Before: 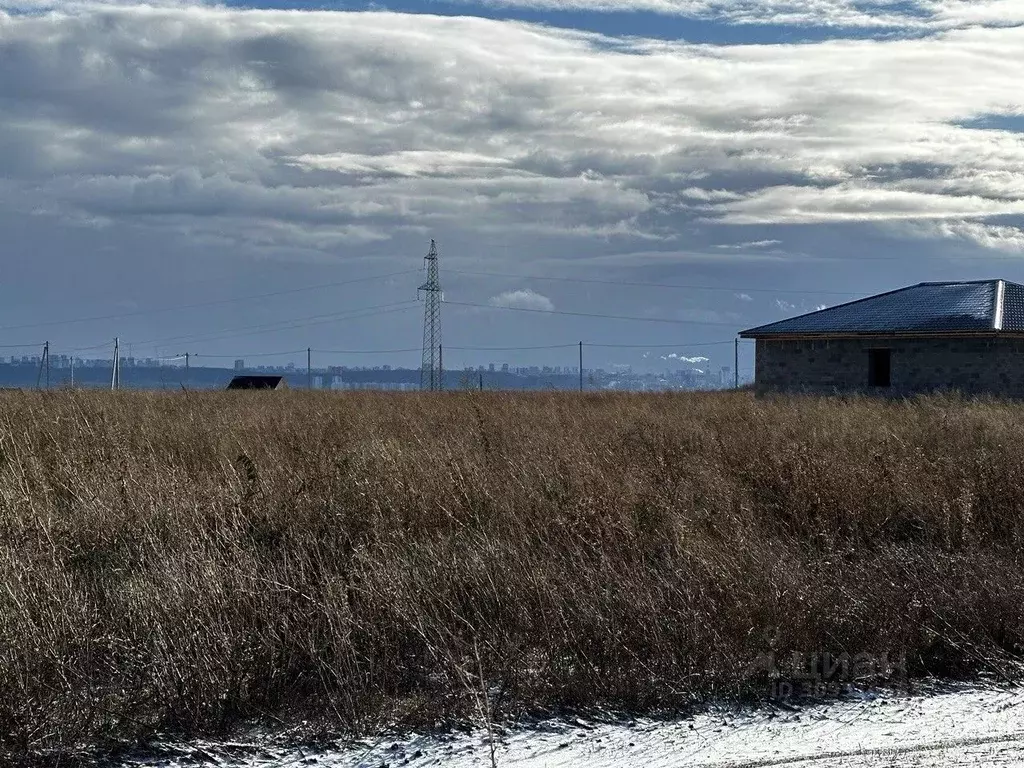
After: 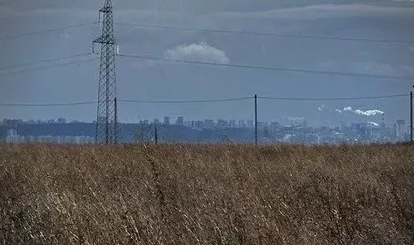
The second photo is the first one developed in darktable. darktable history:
crop: left 31.751%, top 32.172%, right 27.8%, bottom 35.83%
vignetting: on, module defaults
